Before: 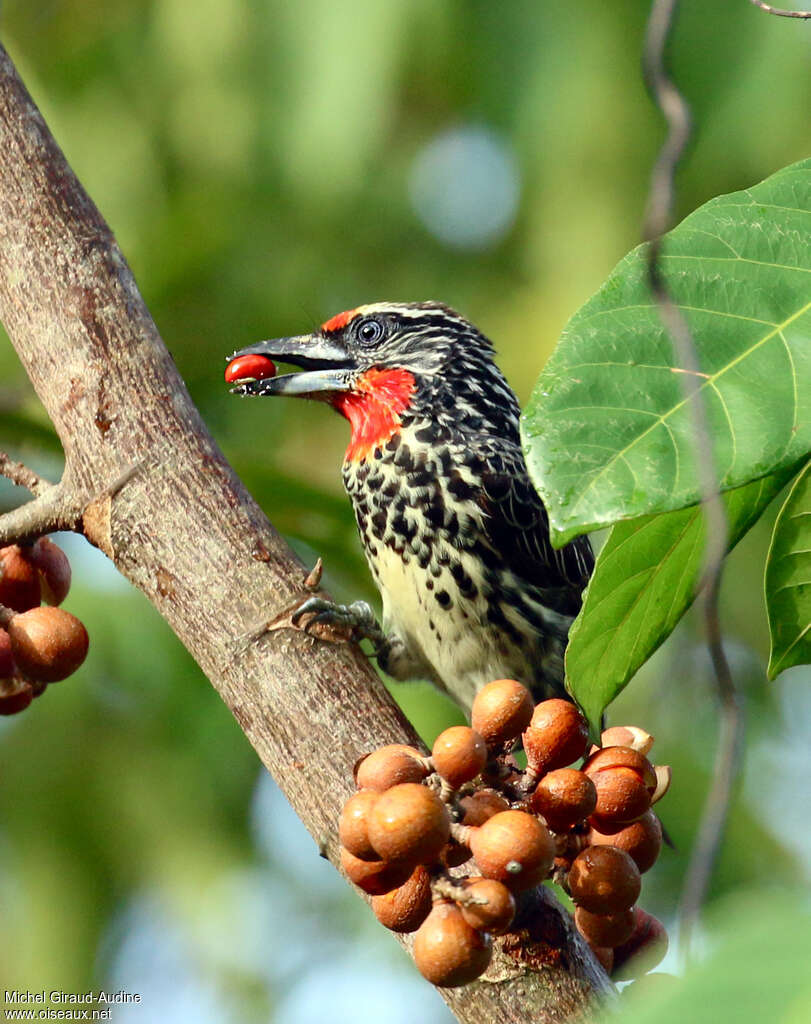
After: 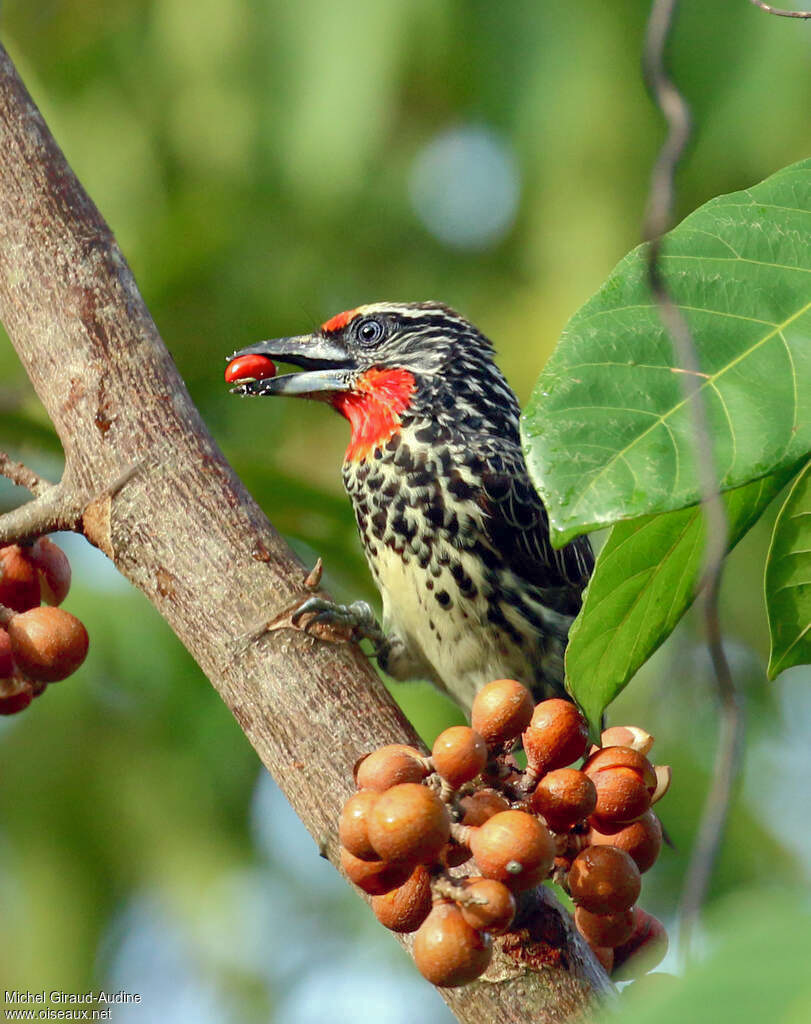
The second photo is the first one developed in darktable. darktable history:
shadows and highlights: shadows 58.62, highlights -59.9, highlights color adjustment 0.665%
